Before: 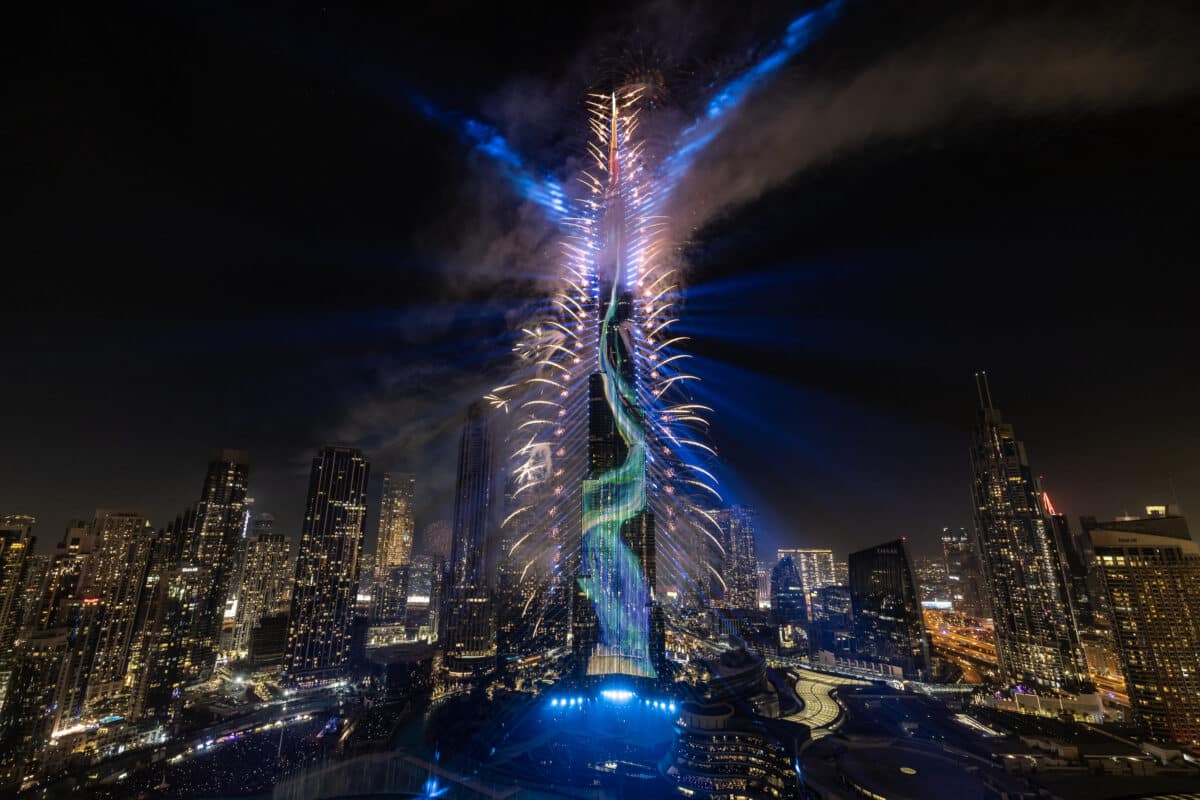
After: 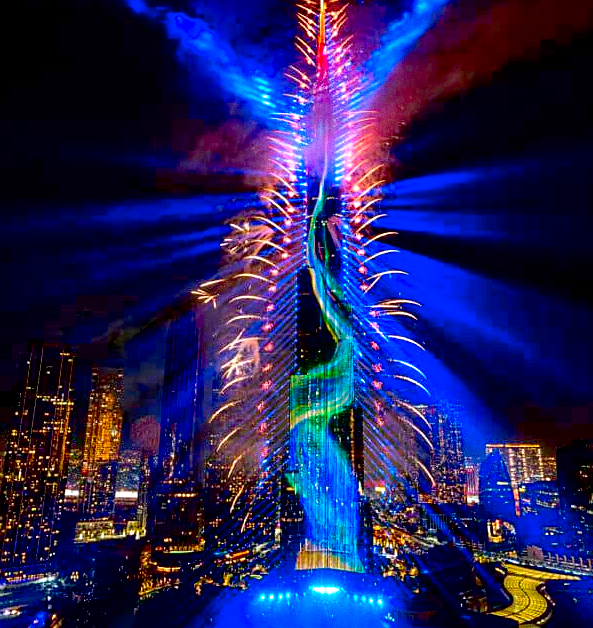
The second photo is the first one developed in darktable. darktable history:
crop and rotate: angle 0.02°, left 24.353%, top 13.219%, right 26.156%, bottom 8.224%
white balance: emerald 1
grain: coarseness 0.09 ISO
sharpen: on, module defaults
exposure: black level correction 0.025, exposure 0.182 EV, compensate highlight preservation false
color correction: highlights a* 1.59, highlights b* -1.7, saturation 2.48
